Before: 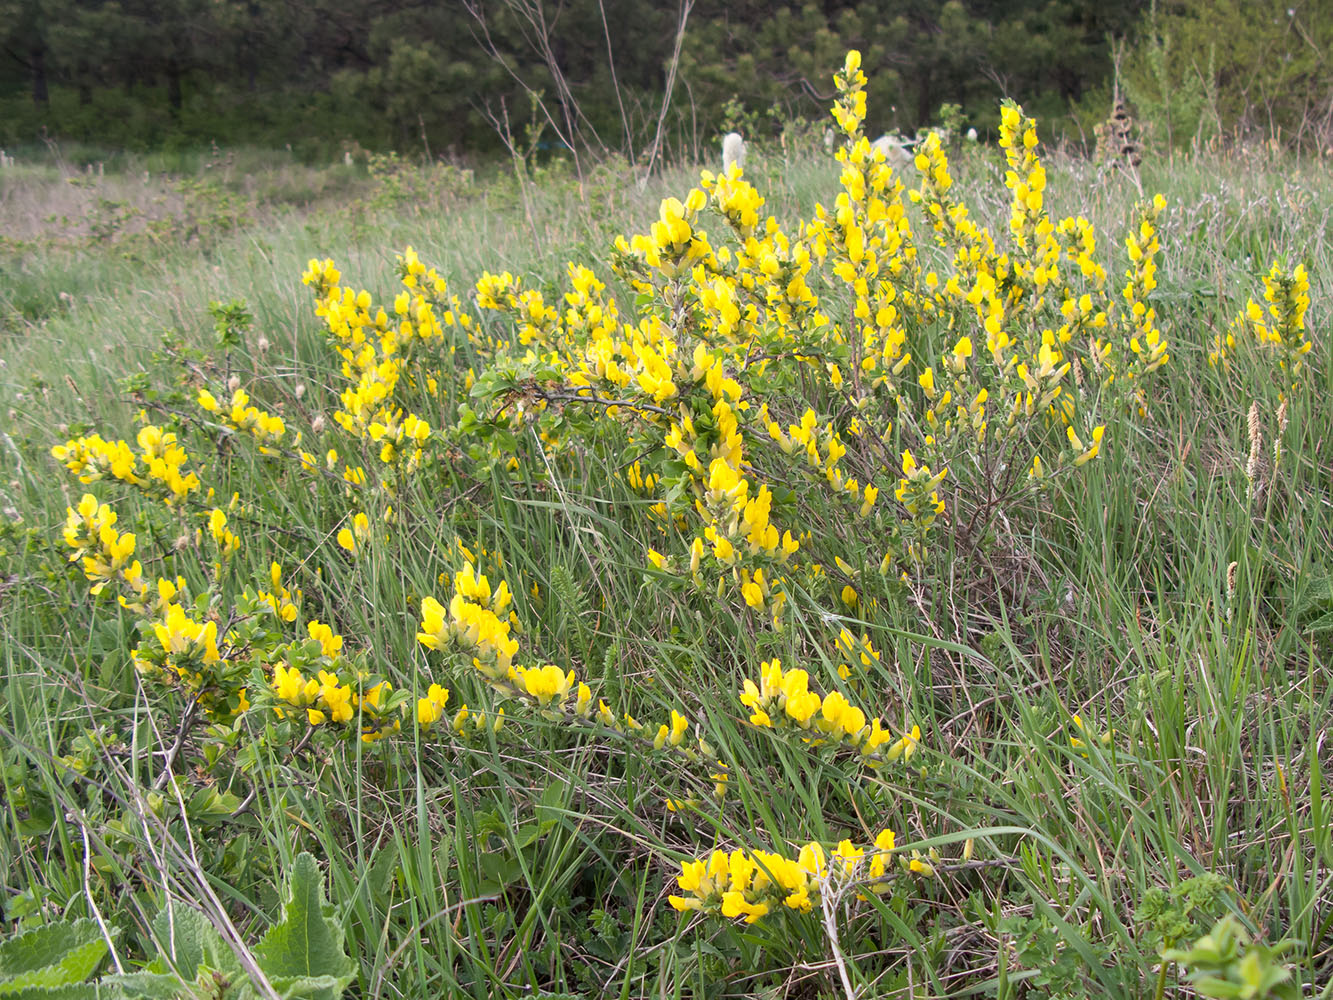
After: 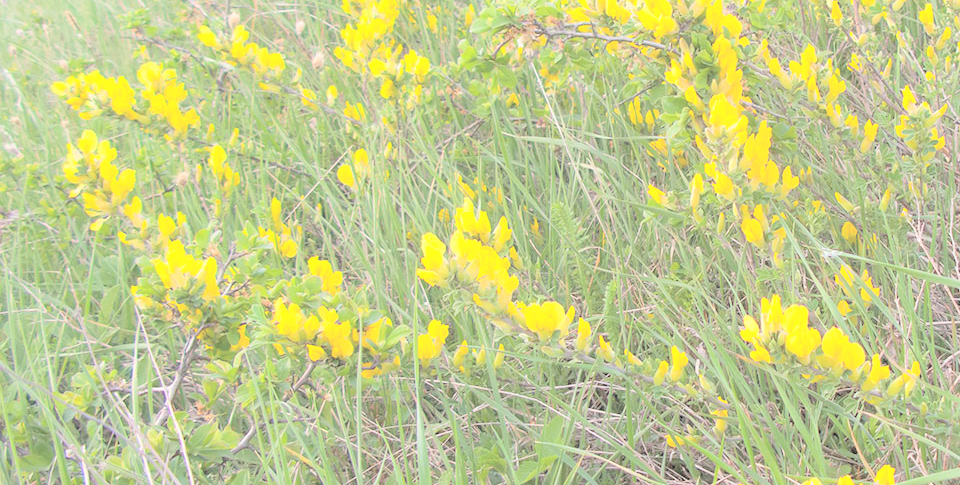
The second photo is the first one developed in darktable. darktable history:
contrast brightness saturation: brightness 1
crop: top 36.498%, right 27.964%, bottom 14.995%
